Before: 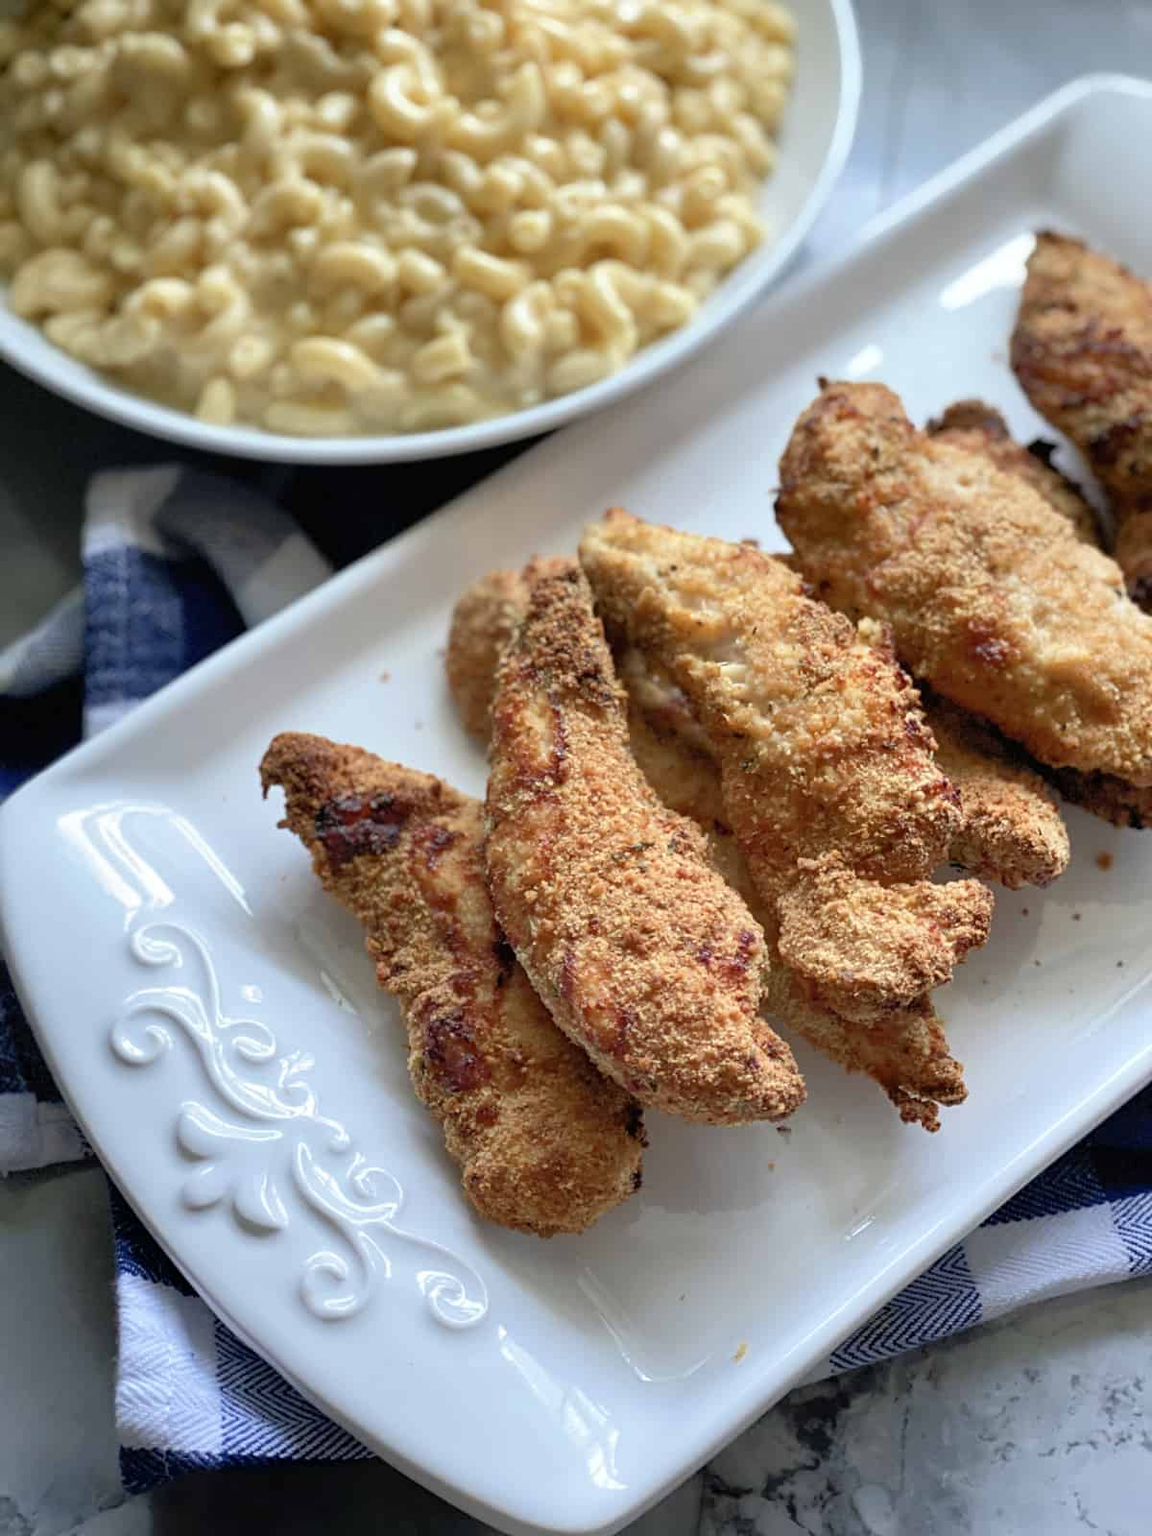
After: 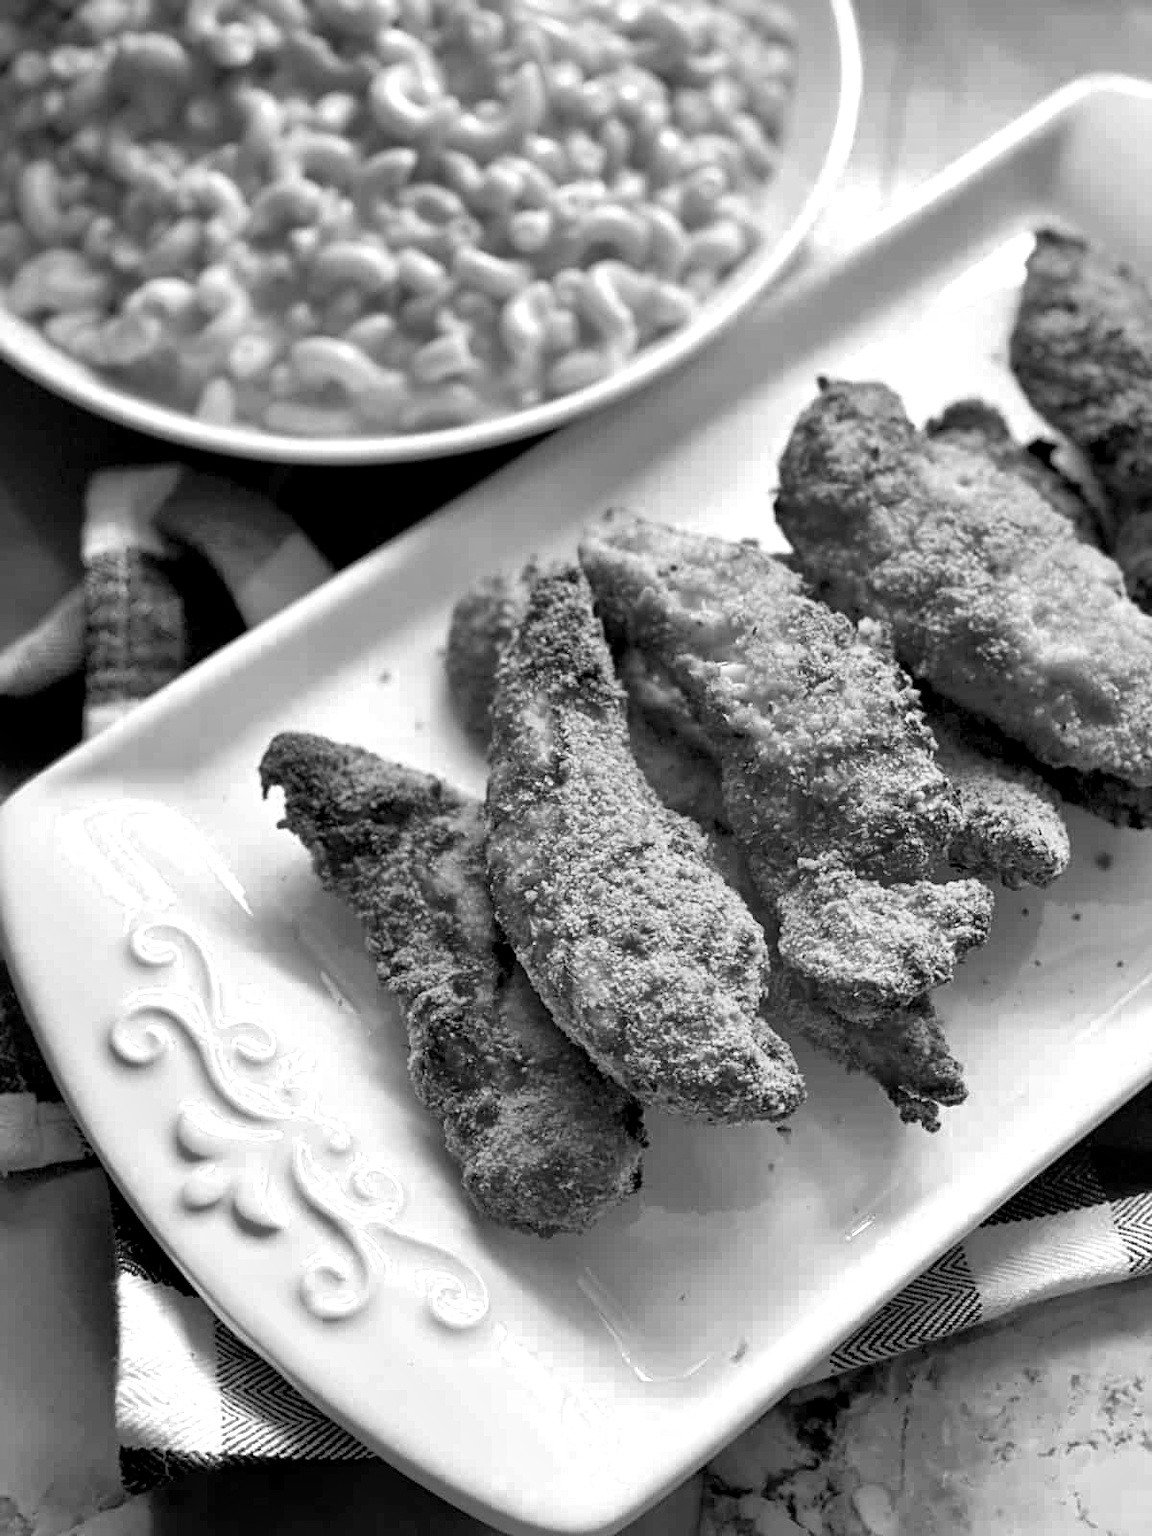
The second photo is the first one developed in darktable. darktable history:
color zones: curves: ch0 [(0, 0.613) (0.01, 0.613) (0.245, 0.448) (0.498, 0.529) (0.642, 0.665) (0.879, 0.777) (0.99, 0.613)]; ch1 [(0, 0) (0.143, 0) (0.286, 0) (0.429, 0) (0.571, 0) (0.714, 0) (0.857, 0)]
local contrast: mode bilateral grid, contrast 50, coarseness 50, detail 150%, midtone range 0.2
